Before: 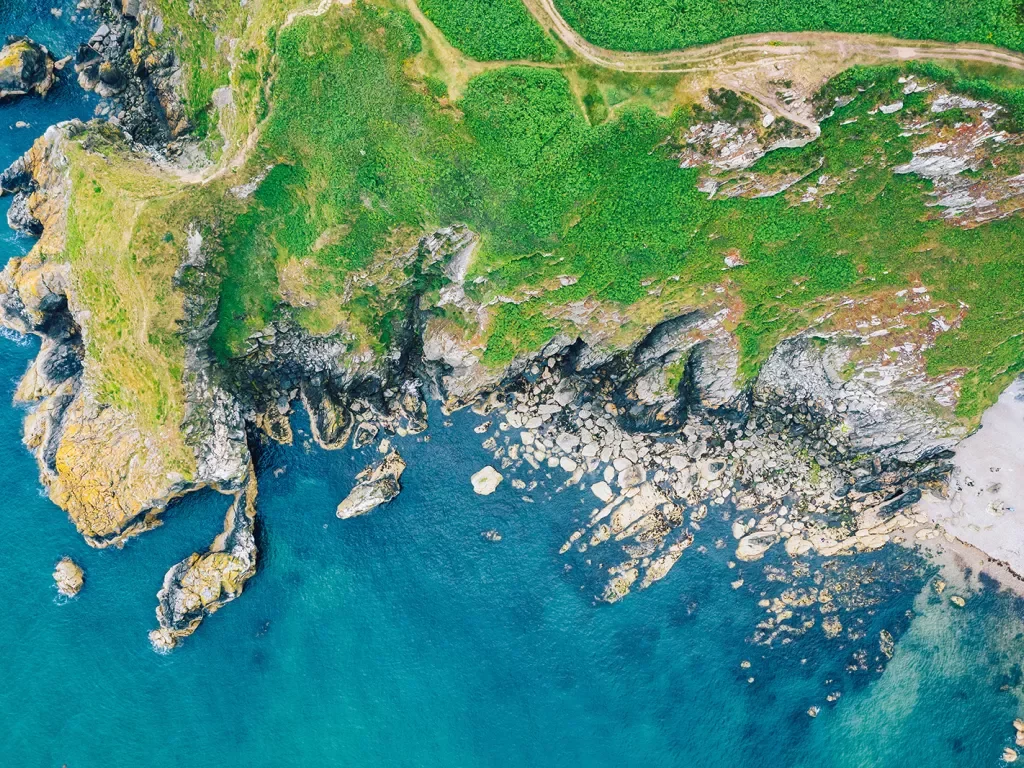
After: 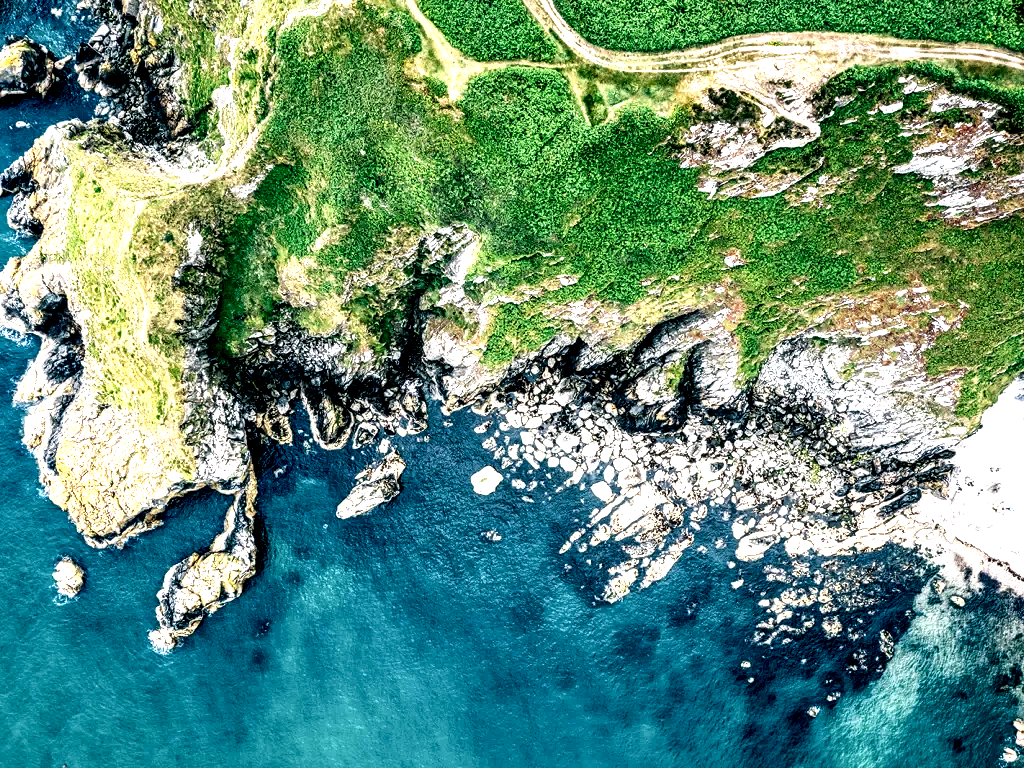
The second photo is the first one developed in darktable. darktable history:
local contrast: highlights 112%, shadows 42%, detail 294%
